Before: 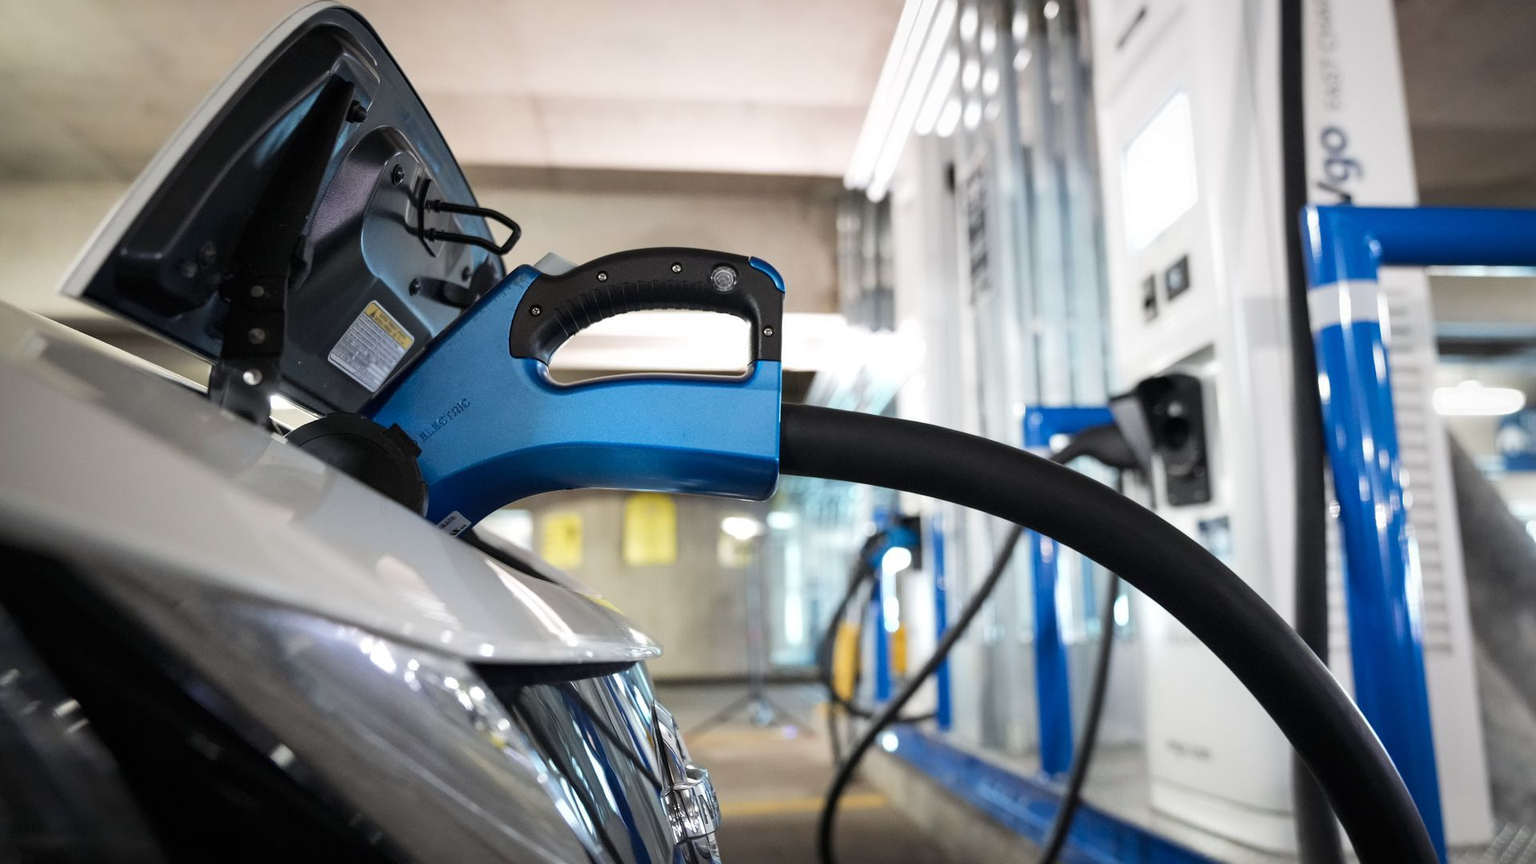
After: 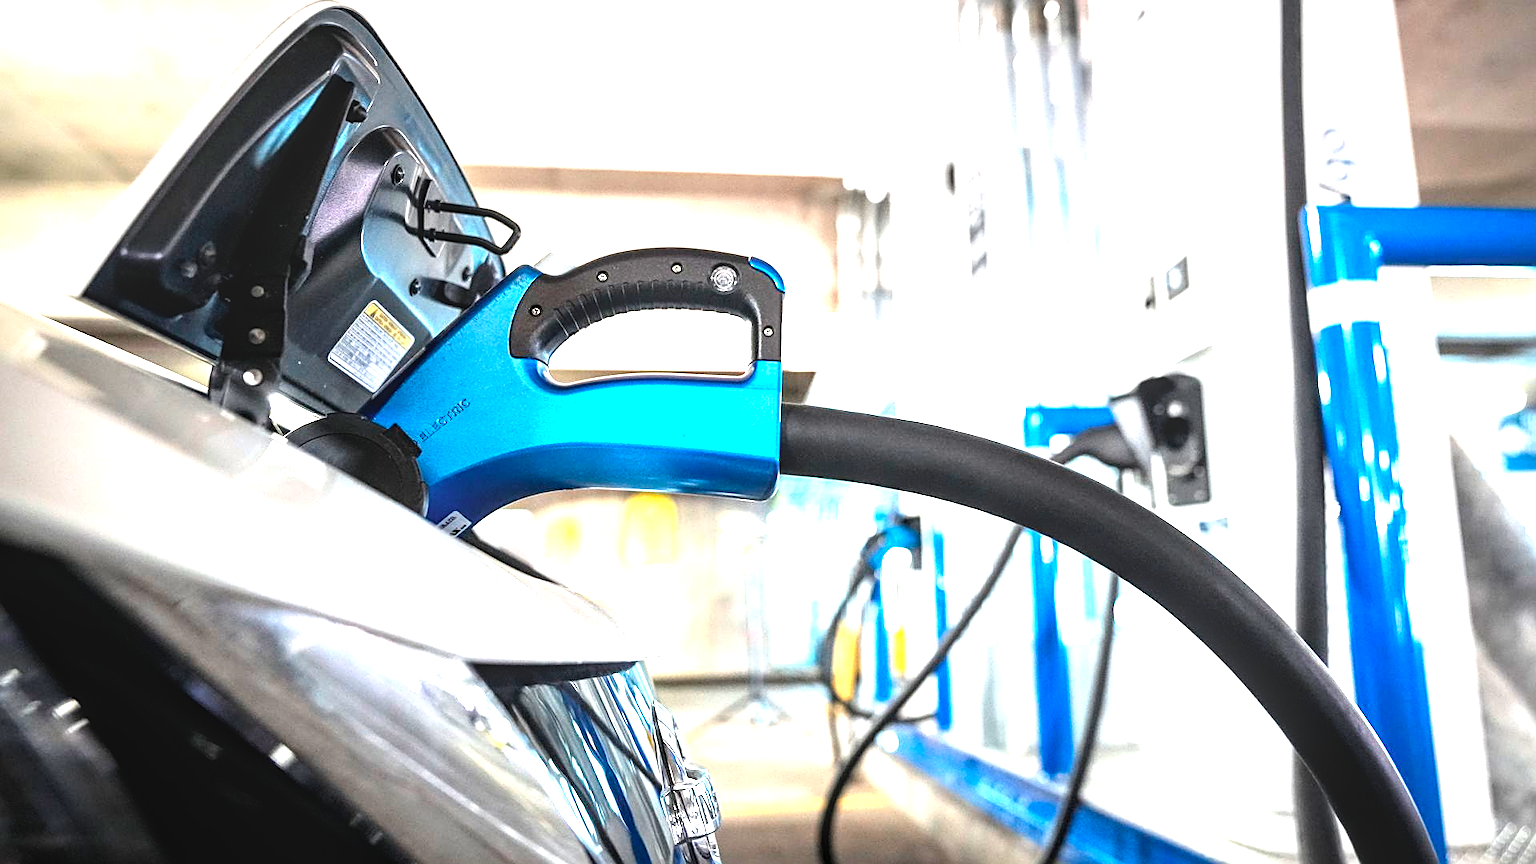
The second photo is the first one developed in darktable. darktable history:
tone equalizer: -8 EV -0.42 EV, -7 EV -0.426 EV, -6 EV -0.354 EV, -5 EV -0.211 EV, -3 EV 0.241 EV, -2 EV 0.316 EV, -1 EV 0.388 EV, +0 EV 0.411 EV, luminance estimator HSV value / RGB max
sharpen: on, module defaults
exposure: black level correction 0, exposure 1.388 EV, compensate highlight preservation false
local contrast: on, module defaults
